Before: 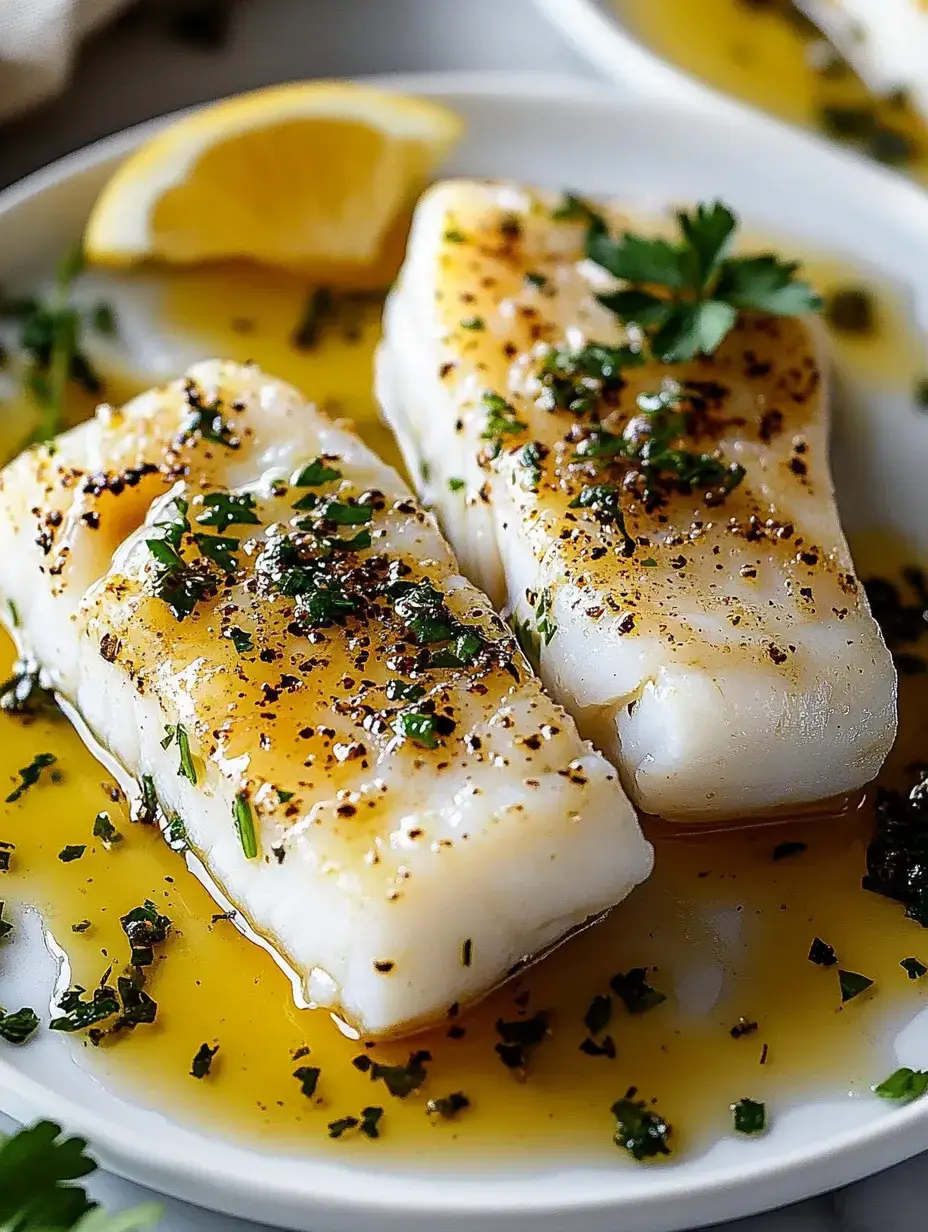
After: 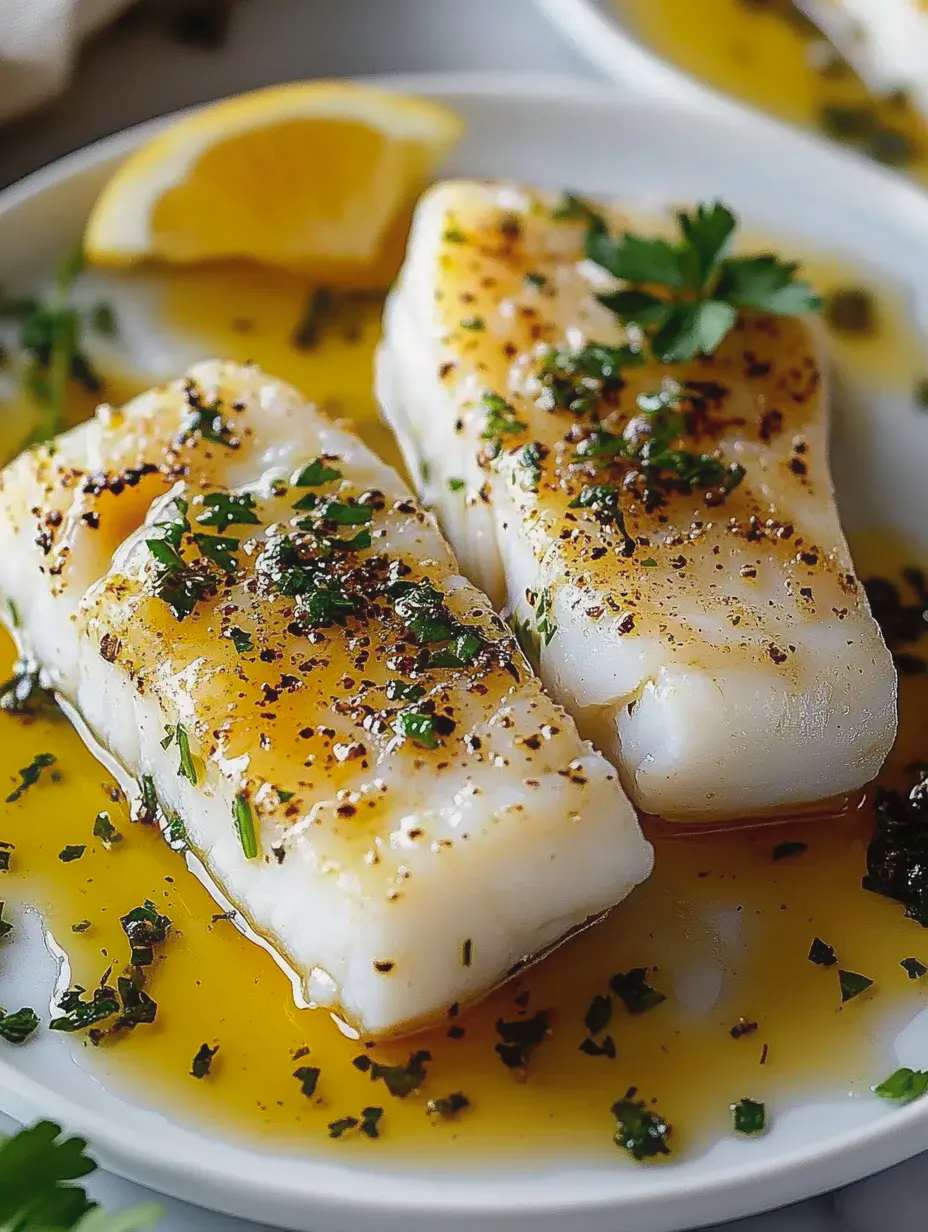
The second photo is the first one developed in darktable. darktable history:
shadows and highlights: on, module defaults
contrast equalizer: octaves 7, y [[0.6 ×6], [0.55 ×6], [0 ×6], [0 ×6], [0 ×6]], mix -0.3
